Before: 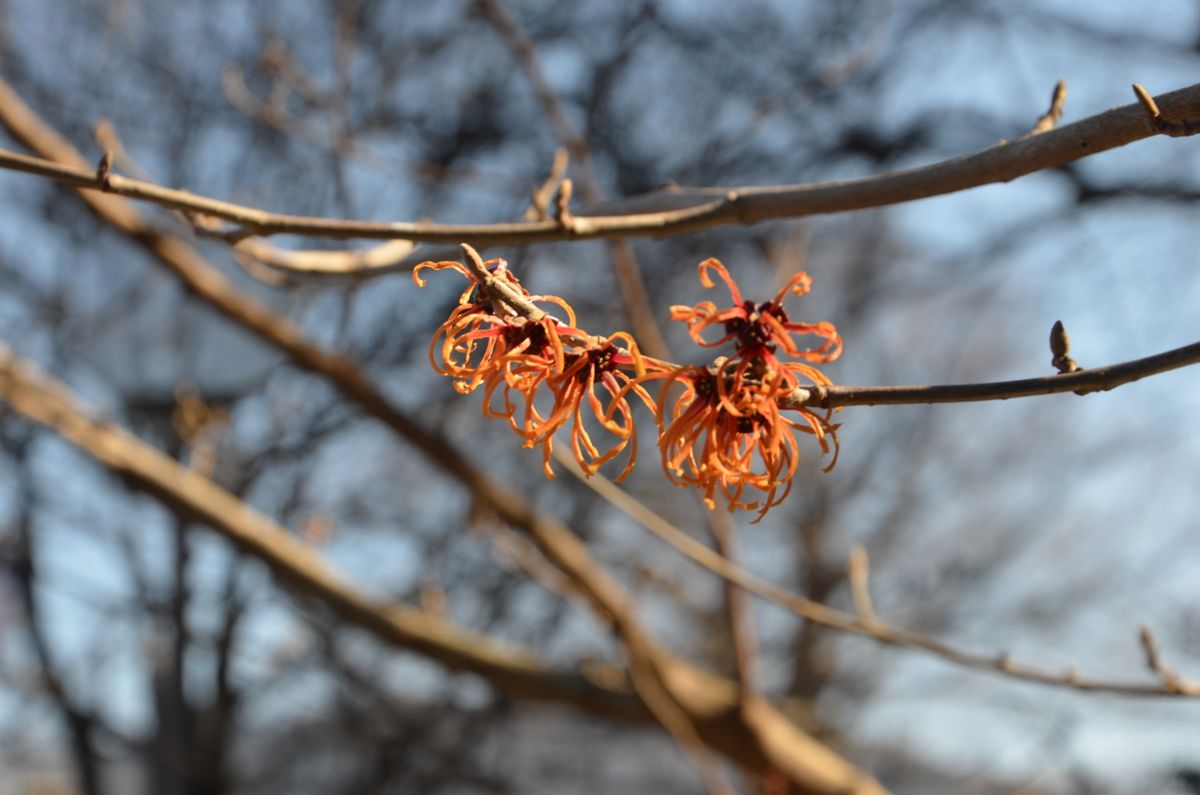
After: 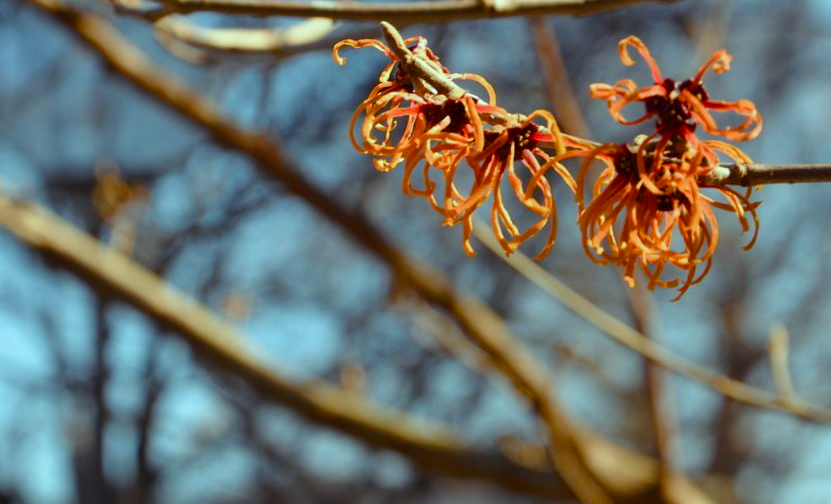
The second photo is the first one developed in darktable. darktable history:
crop: left 6.669%, top 27.997%, right 24.068%, bottom 8.562%
color balance rgb: shadows lift › chroma 2.957%, shadows lift › hue 278.43°, highlights gain › chroma 4.024%, highlights gain › hue 199.18°, perceptual saturation grading › global saturation 44.244%, perceptual saturation grading › highlights -50.525%, perceptual saturation grading › shadows 30.306%
local contrast: mode bilateral grid, contrast 15, coarseness 35, detail 103%, midtone range 0.2
